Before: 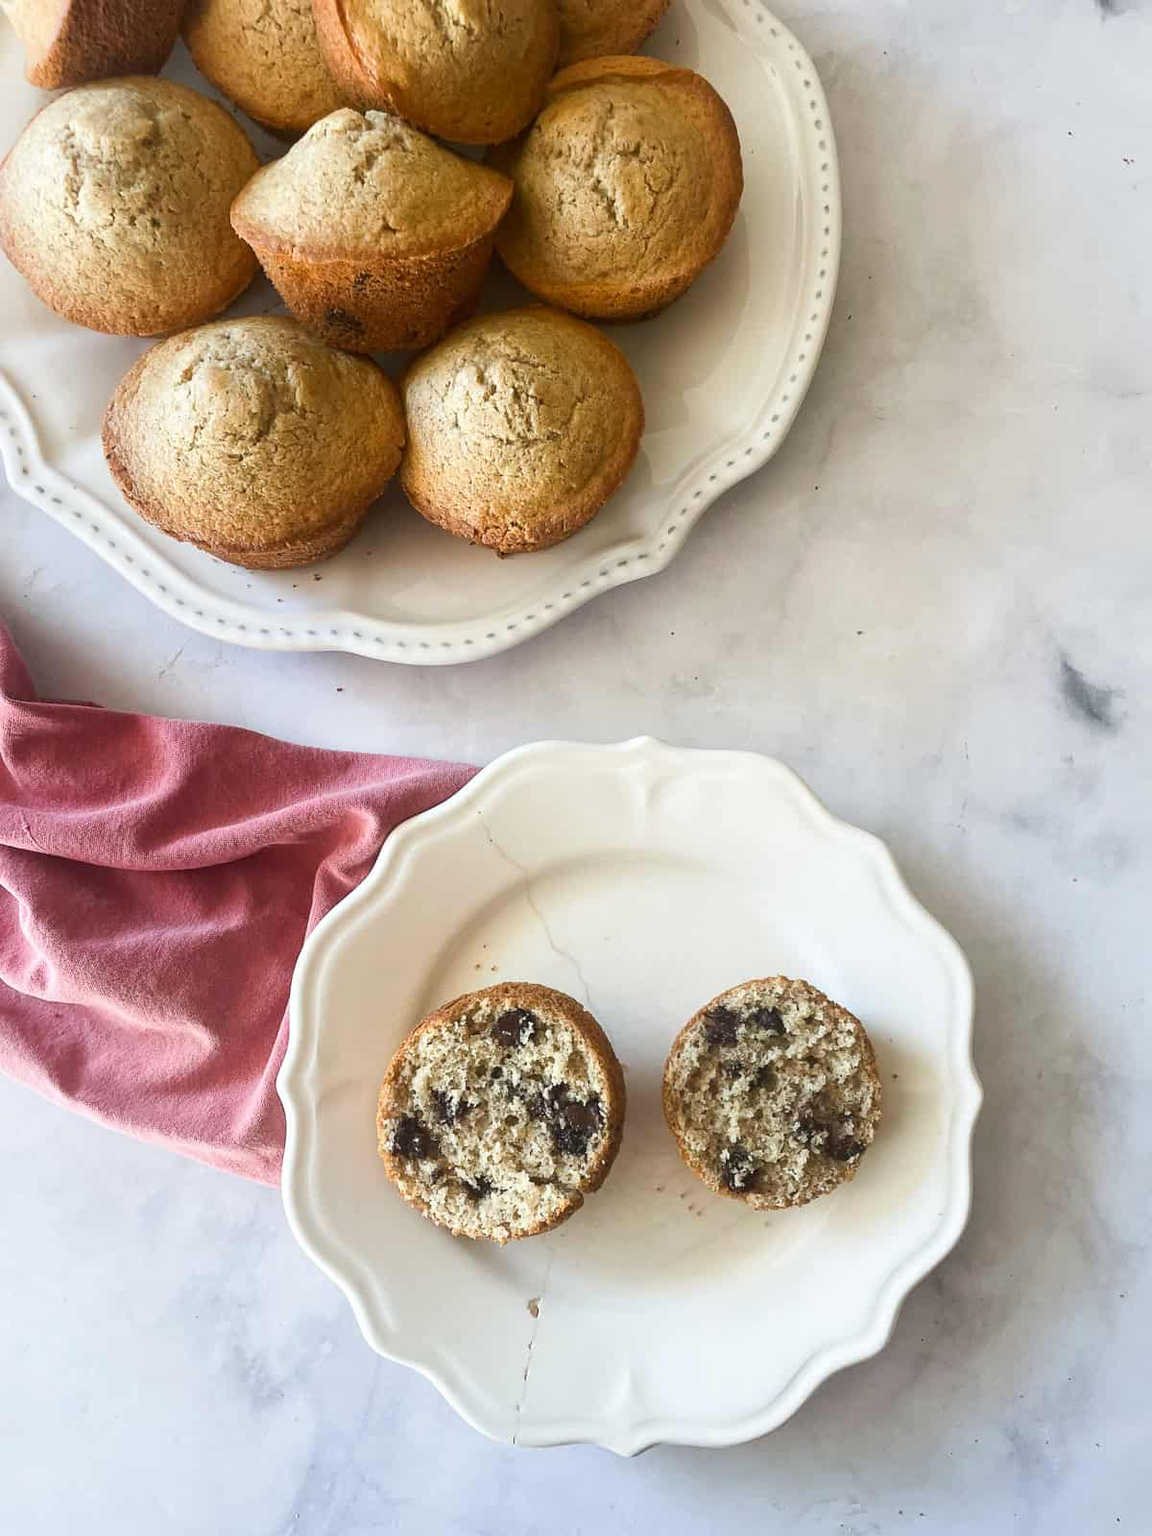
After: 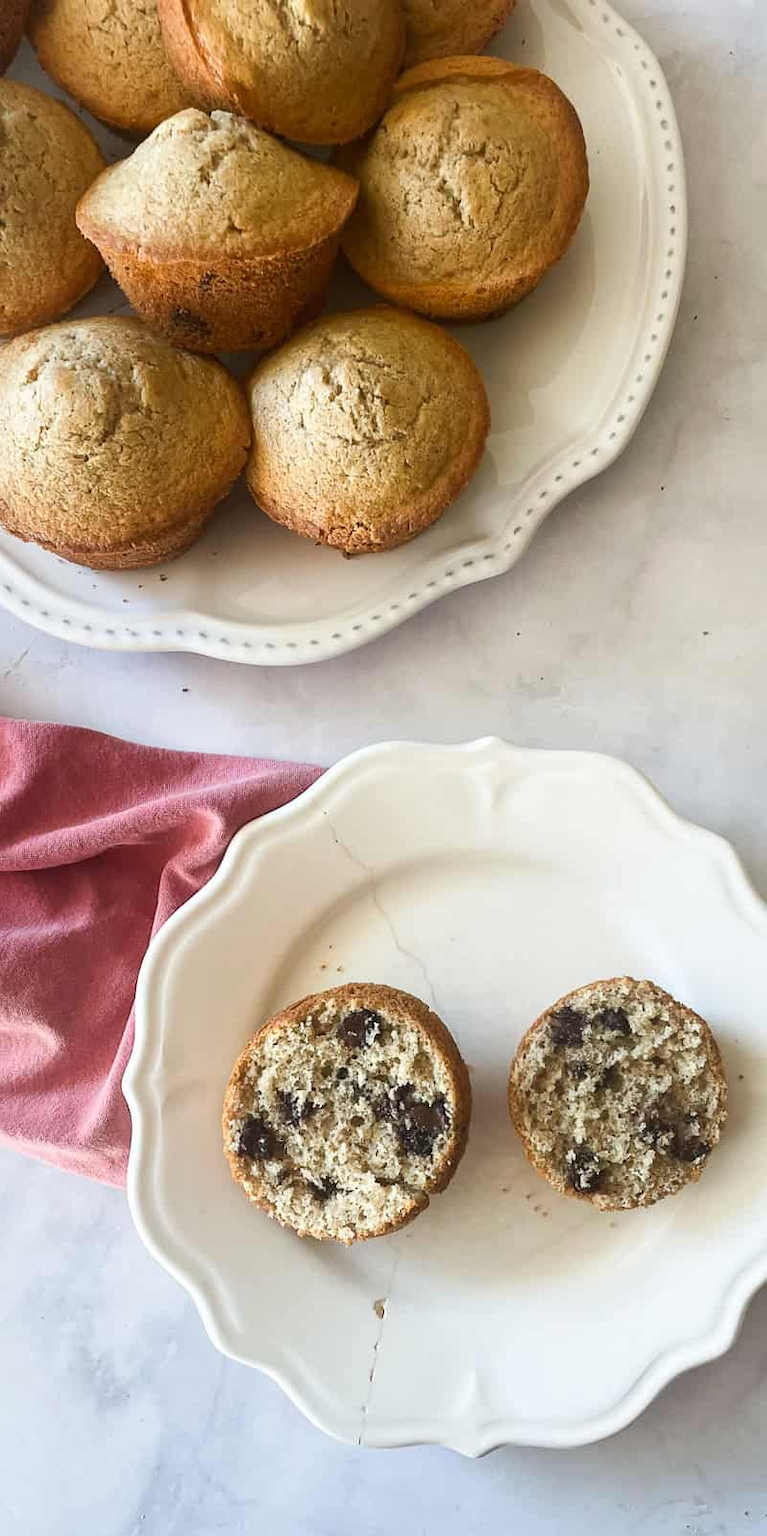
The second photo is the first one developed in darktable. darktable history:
crop and rotate: left 13.454%, right 19.918%
